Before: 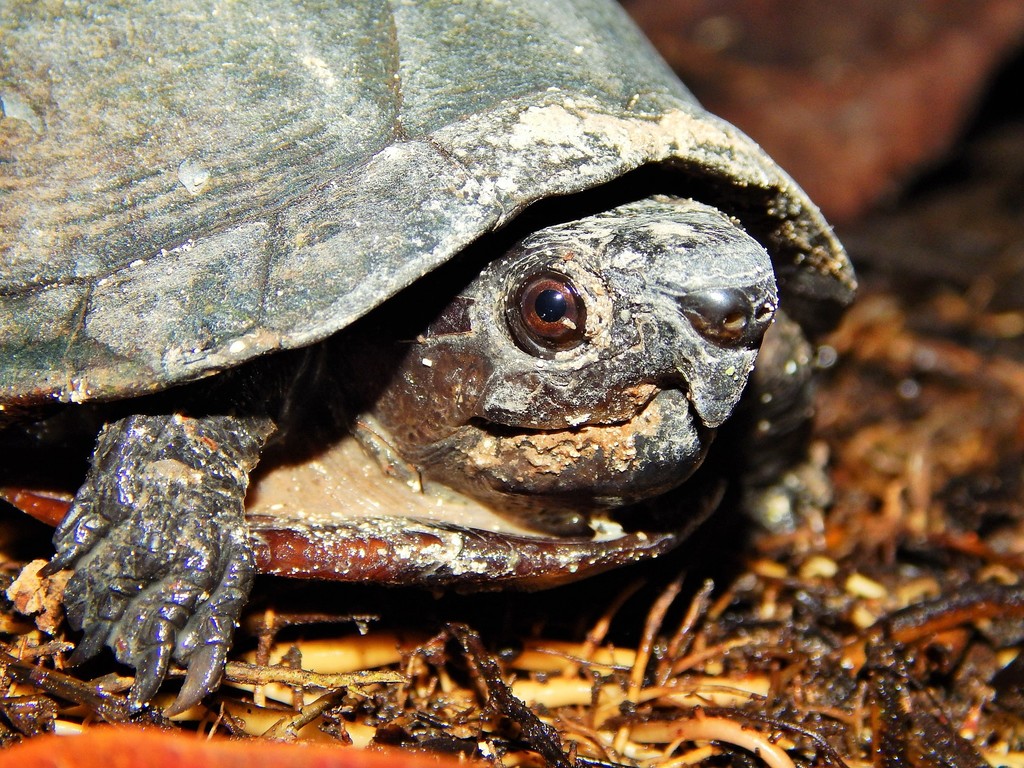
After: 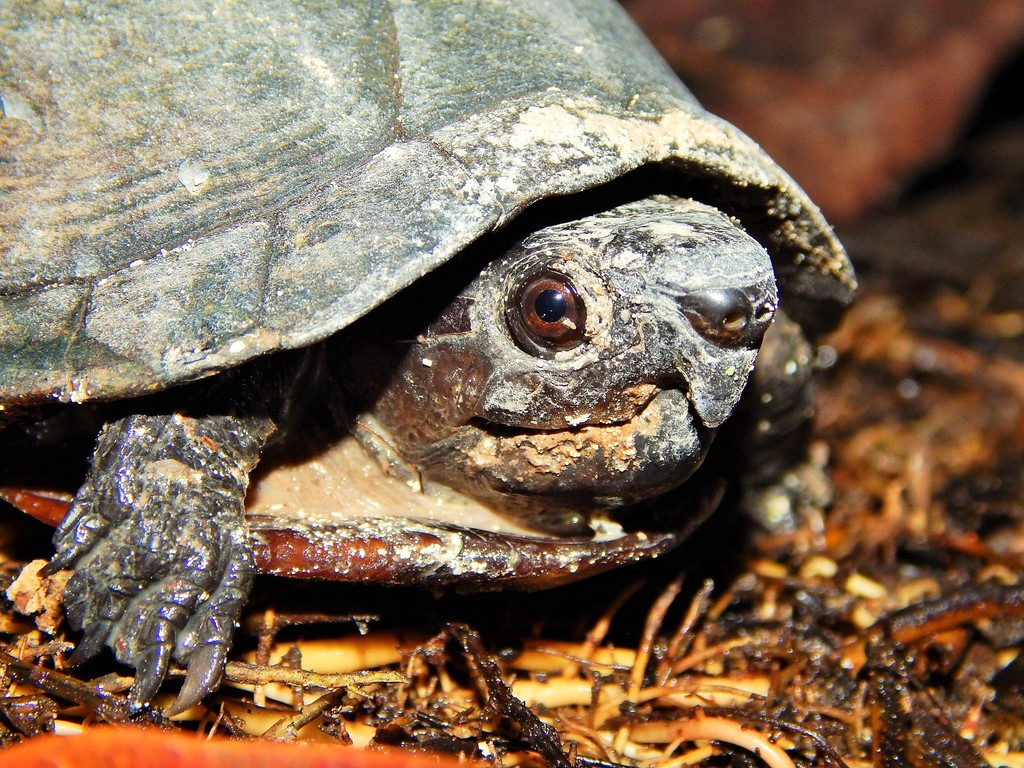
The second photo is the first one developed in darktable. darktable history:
base curve: curves: ch0 [(0, 0) (0.472, 0.508) (1, 1)]
